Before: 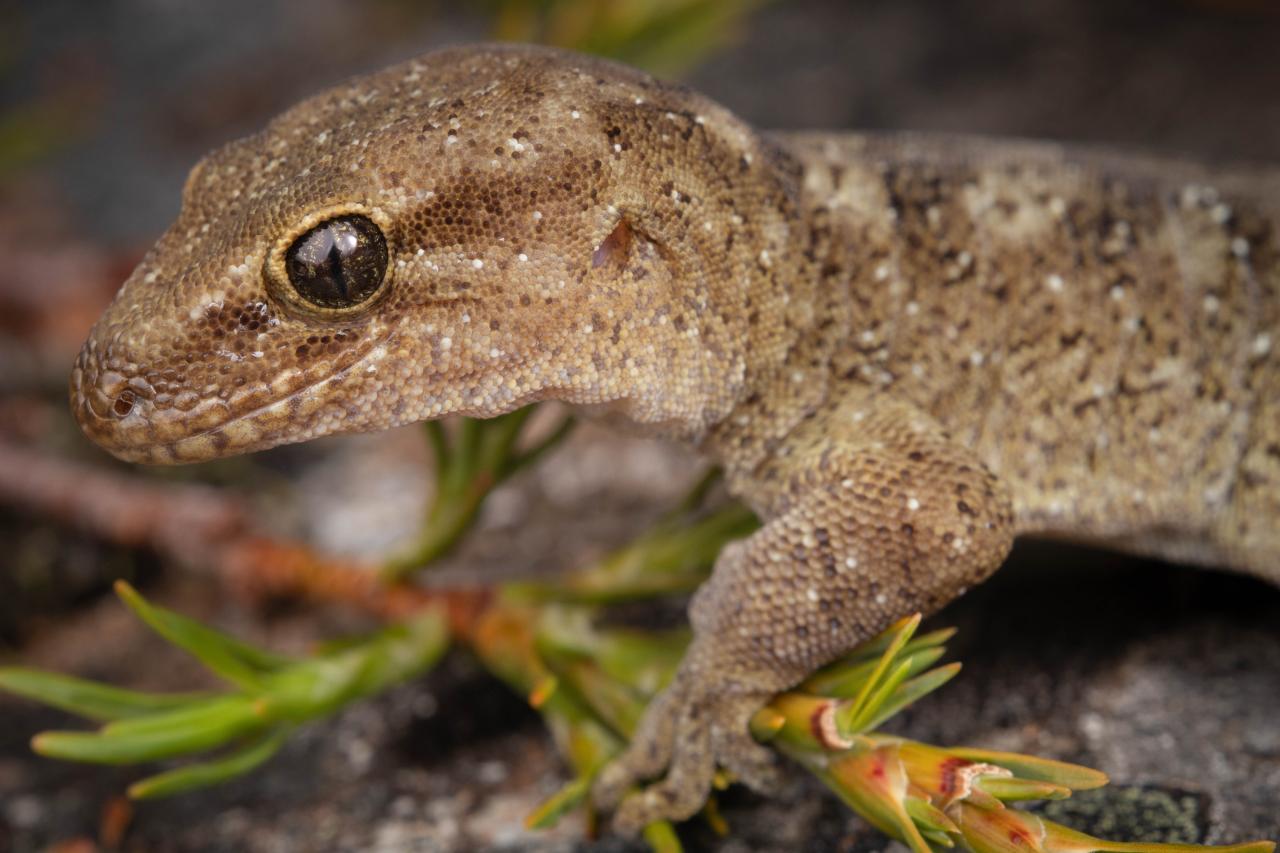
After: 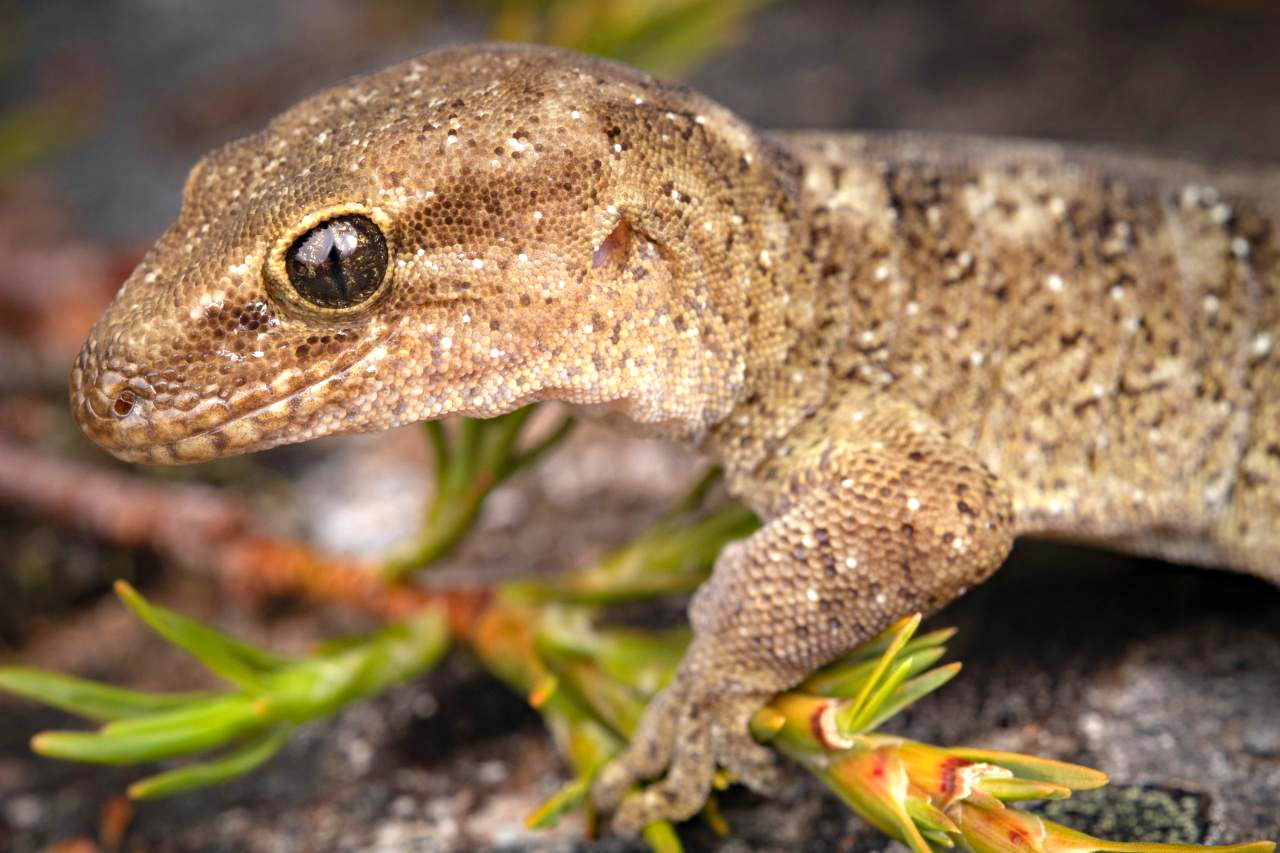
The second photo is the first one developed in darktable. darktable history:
color balance rgb: on, module defaults
exposure: black level correction 0, exposure 0.9 EV, compensate highlight preservation false
haze removal: compatibility mode true, adaptive false
